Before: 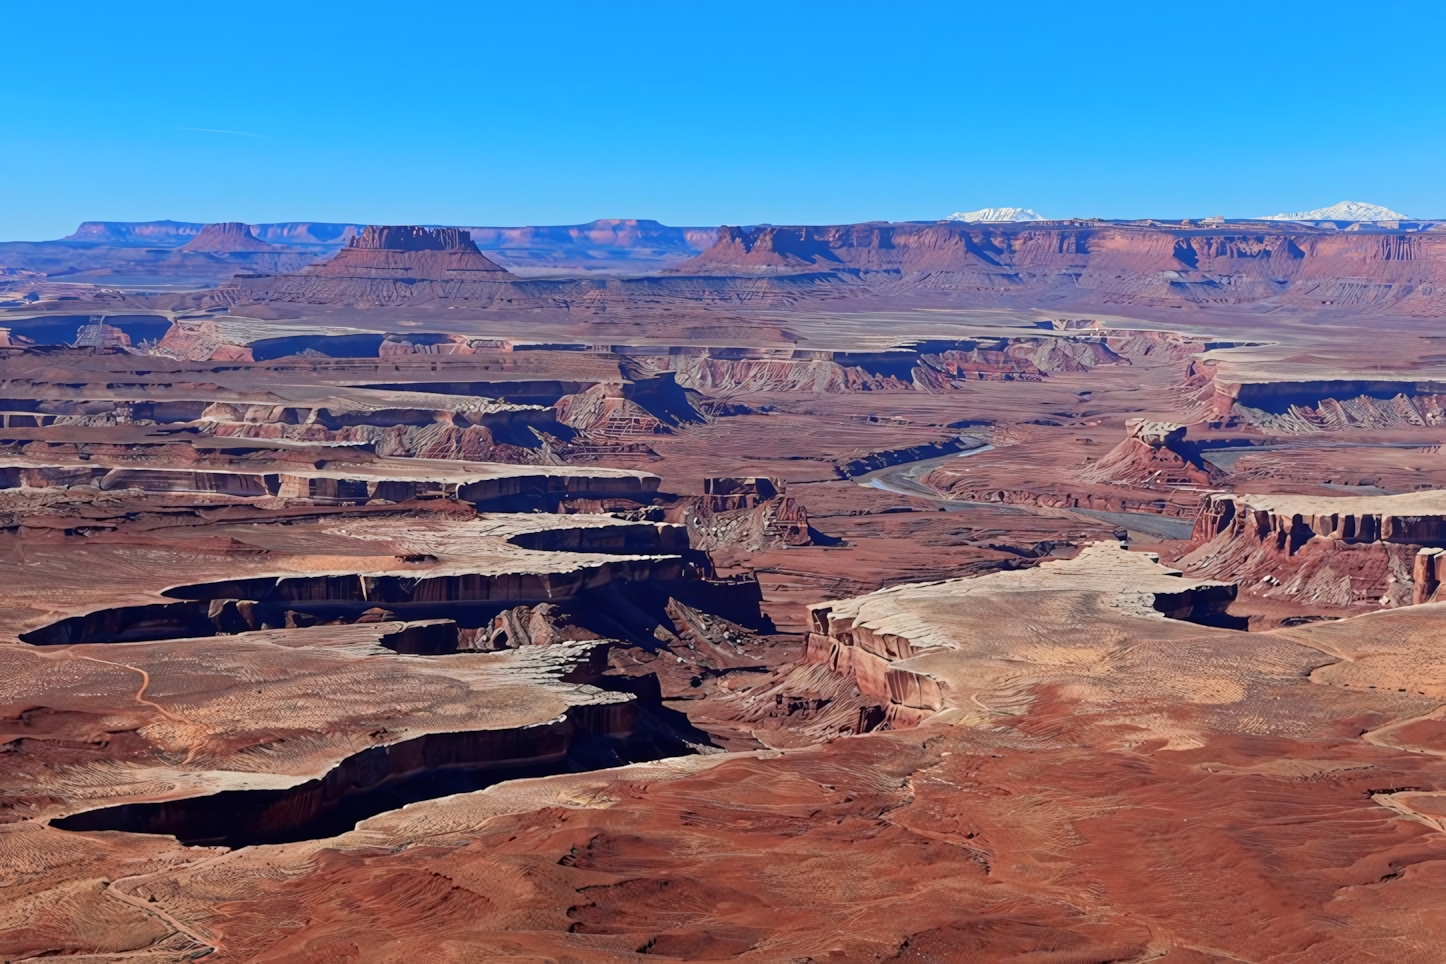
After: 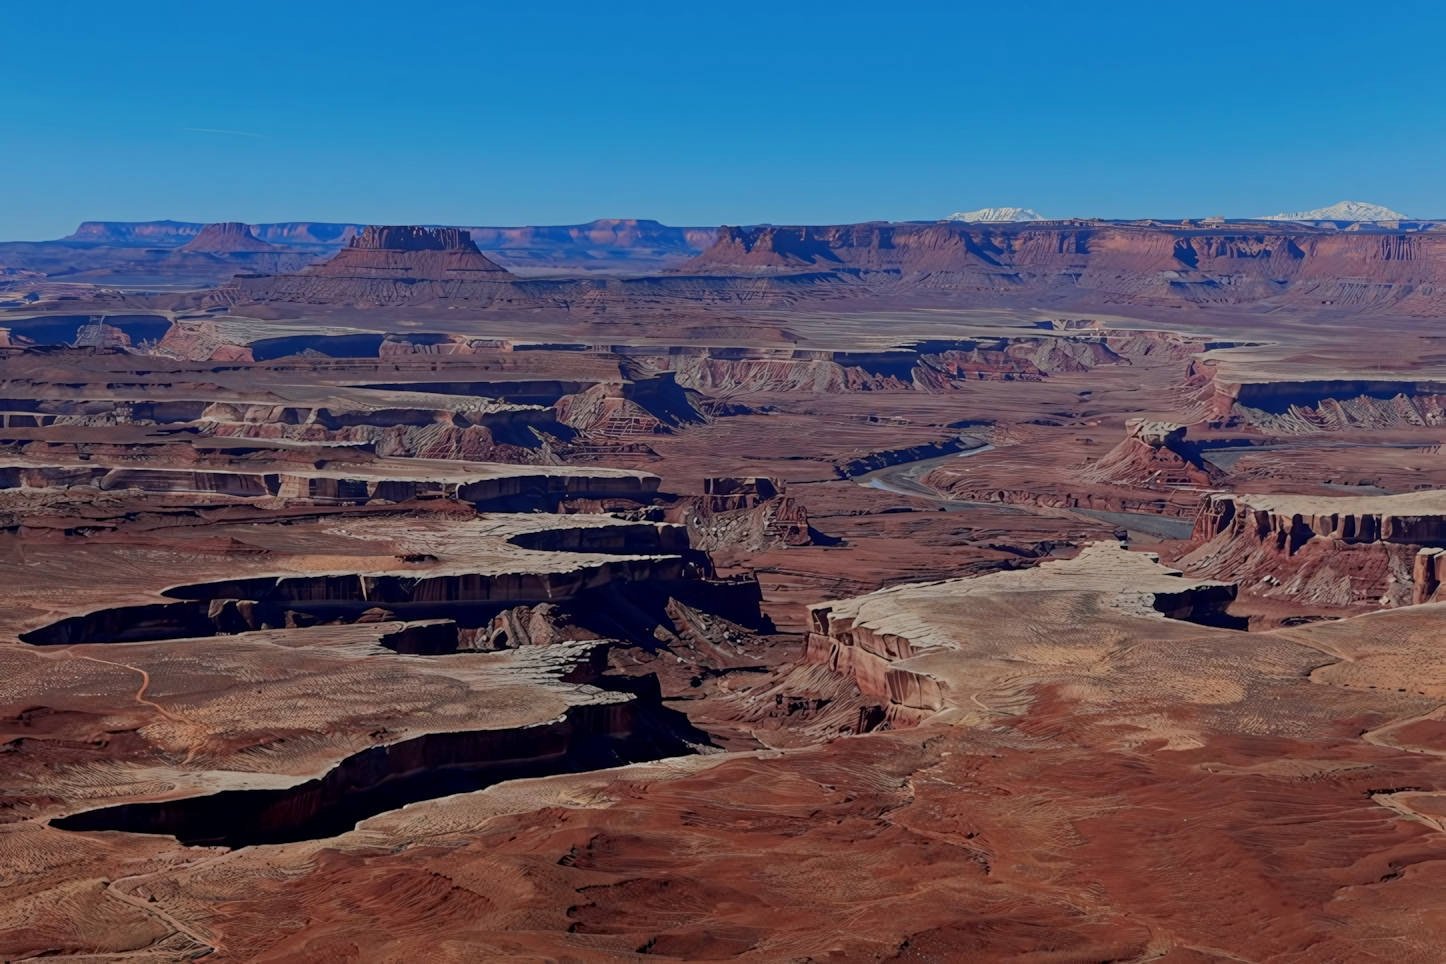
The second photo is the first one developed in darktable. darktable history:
exposure: black level correction 0, exposure -0.846 EV, compensate exposure bias true, compensate highlight preservation false
local contrast: highlights 105%, shadows 98%, detail 119%, midtone range 0.2
tone equalizer: on, module defaults
